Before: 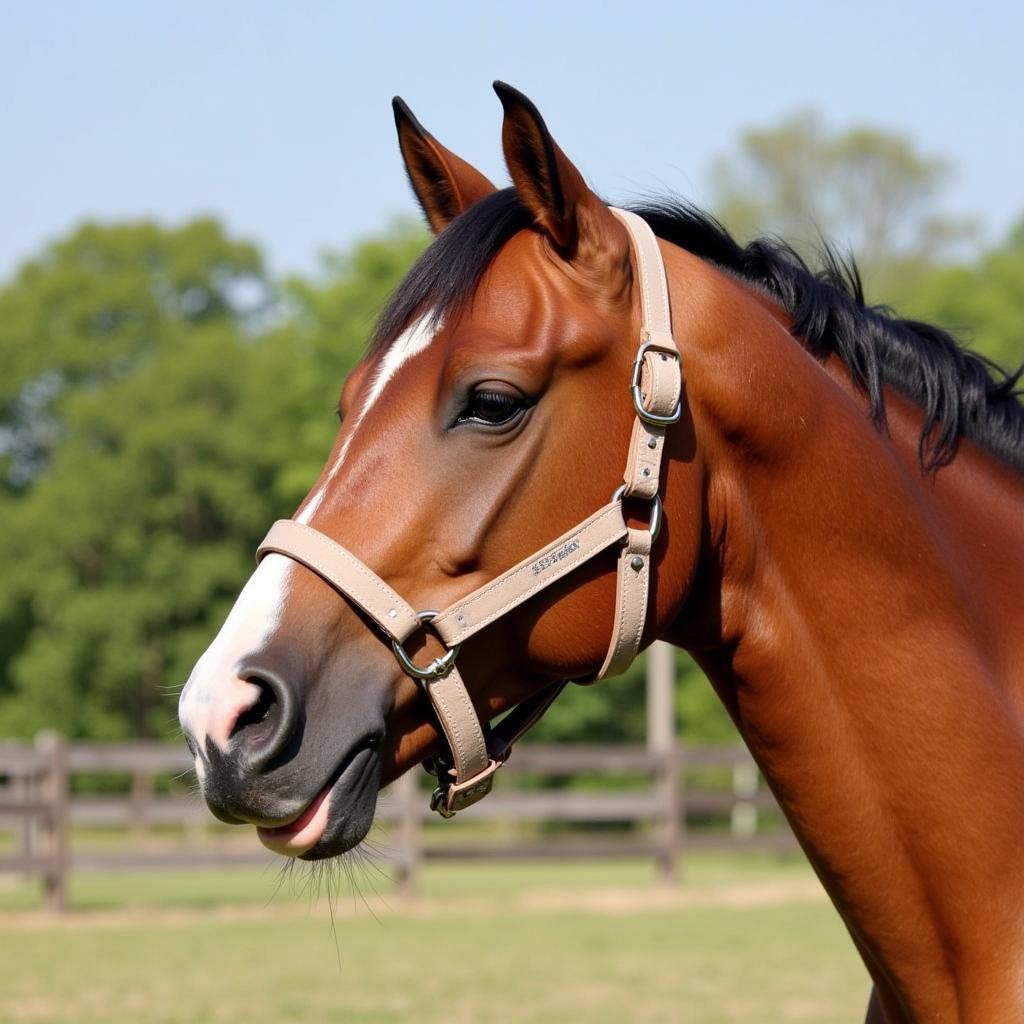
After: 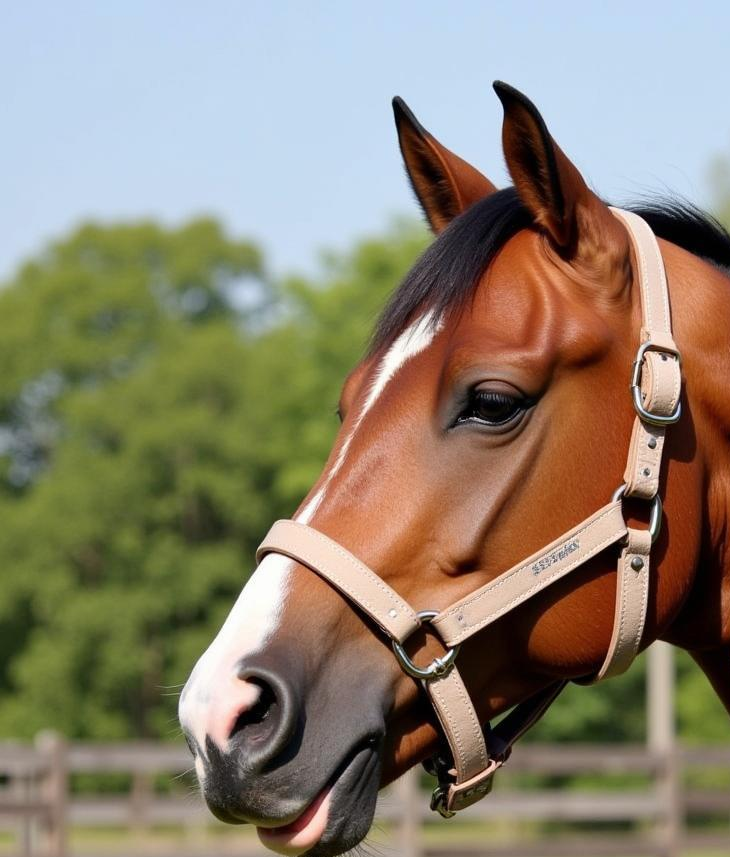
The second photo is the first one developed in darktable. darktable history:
crop: right 28.614%, bottom 16.275%
